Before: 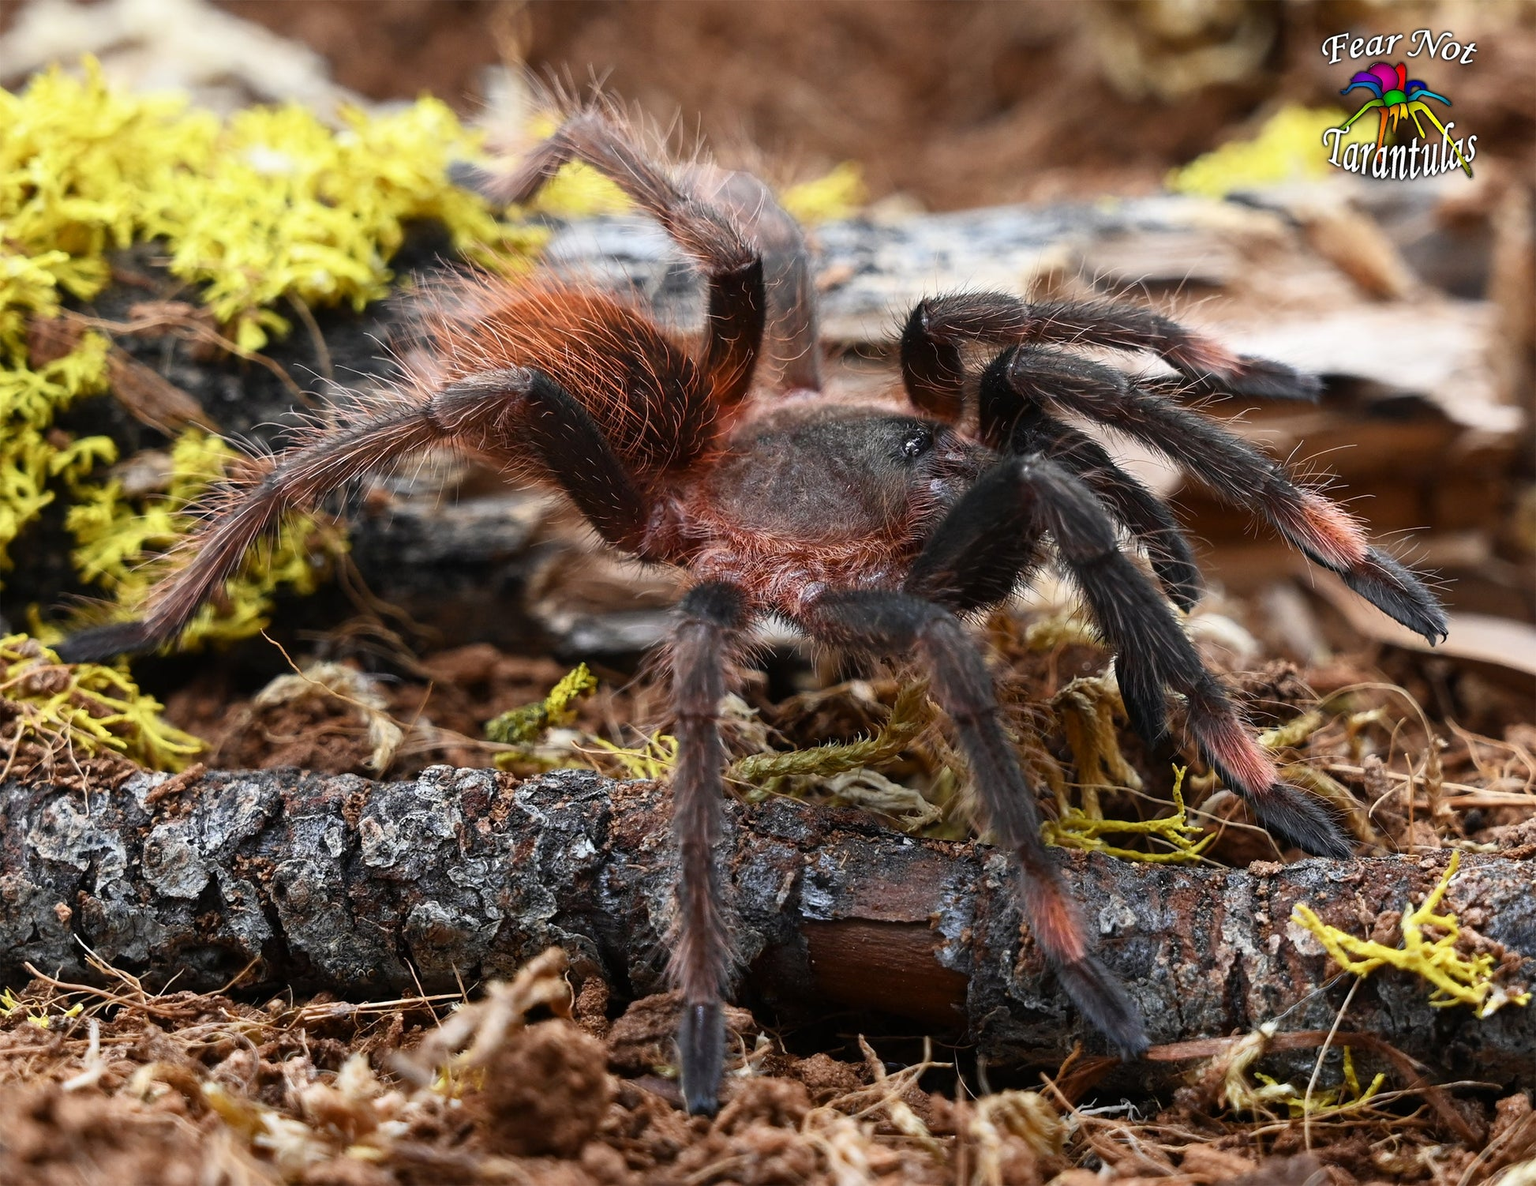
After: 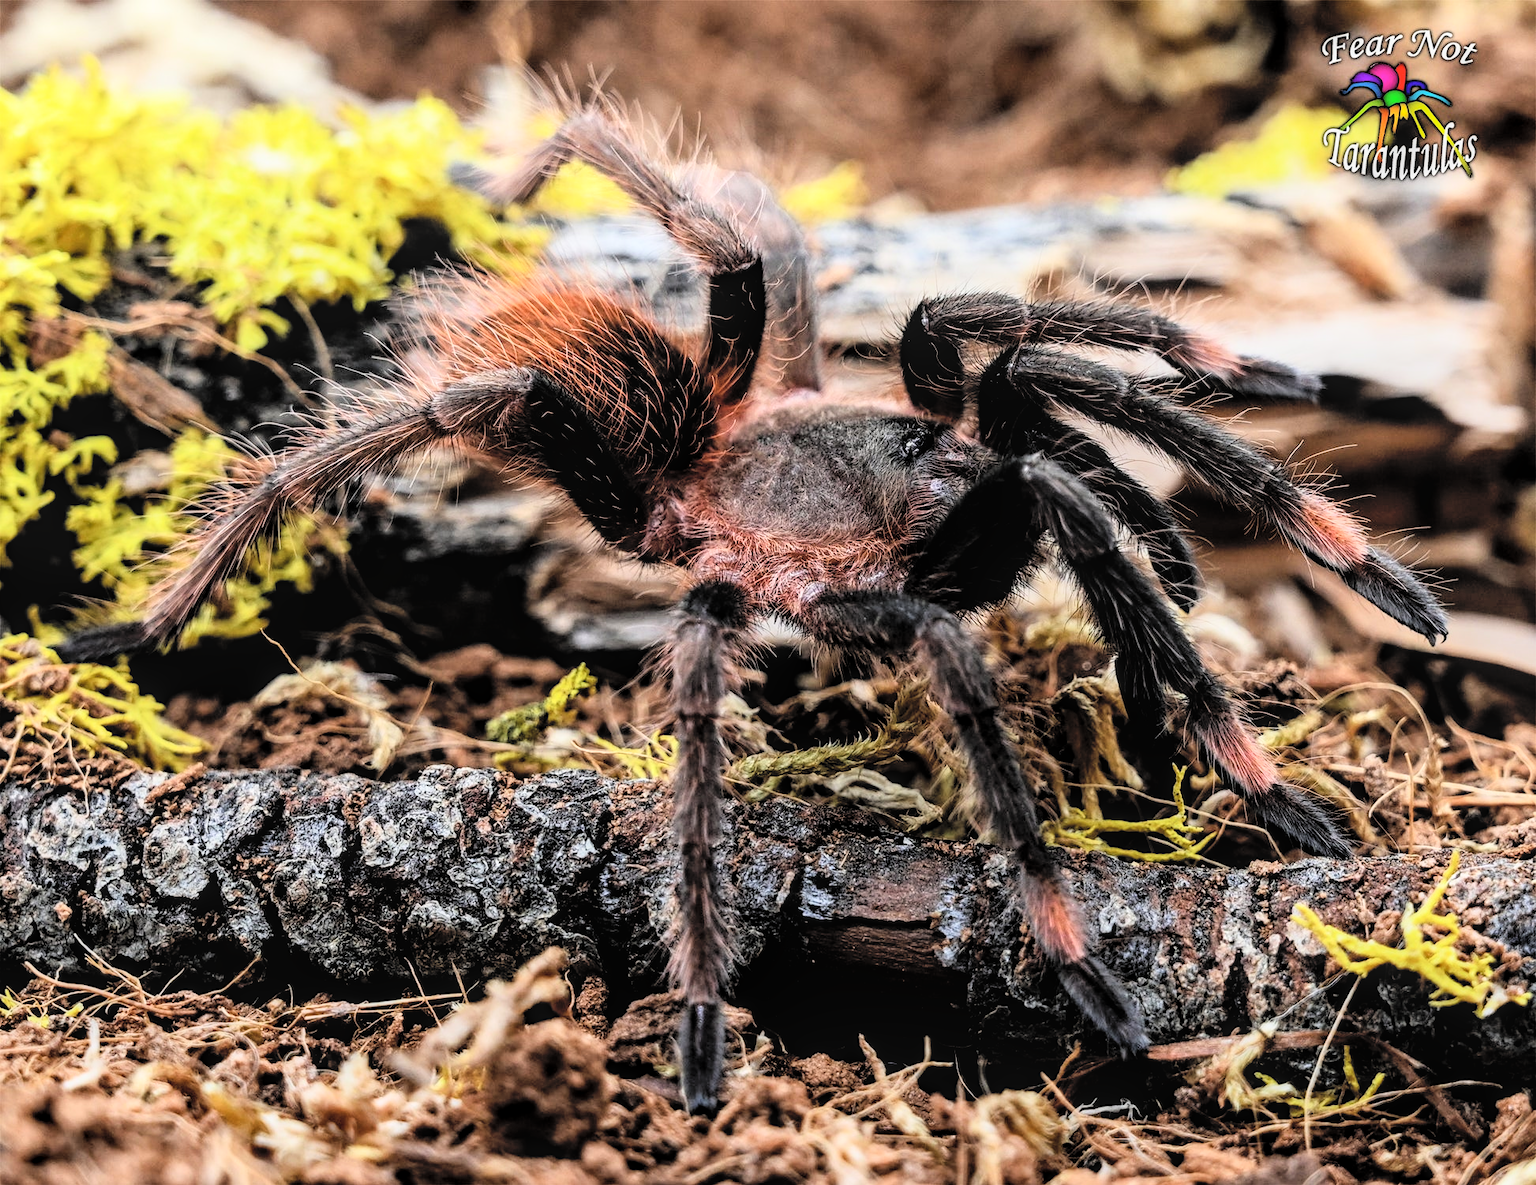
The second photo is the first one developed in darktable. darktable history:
local contrast: on, module defaults
filmic rgb: black relative exposure -4 EV, white relative exposure 3 EV, hardness 3.02, contrast 1.4
contrast brightness saturation: contrast 0.1, brightness 0.3, saturation 0.14
